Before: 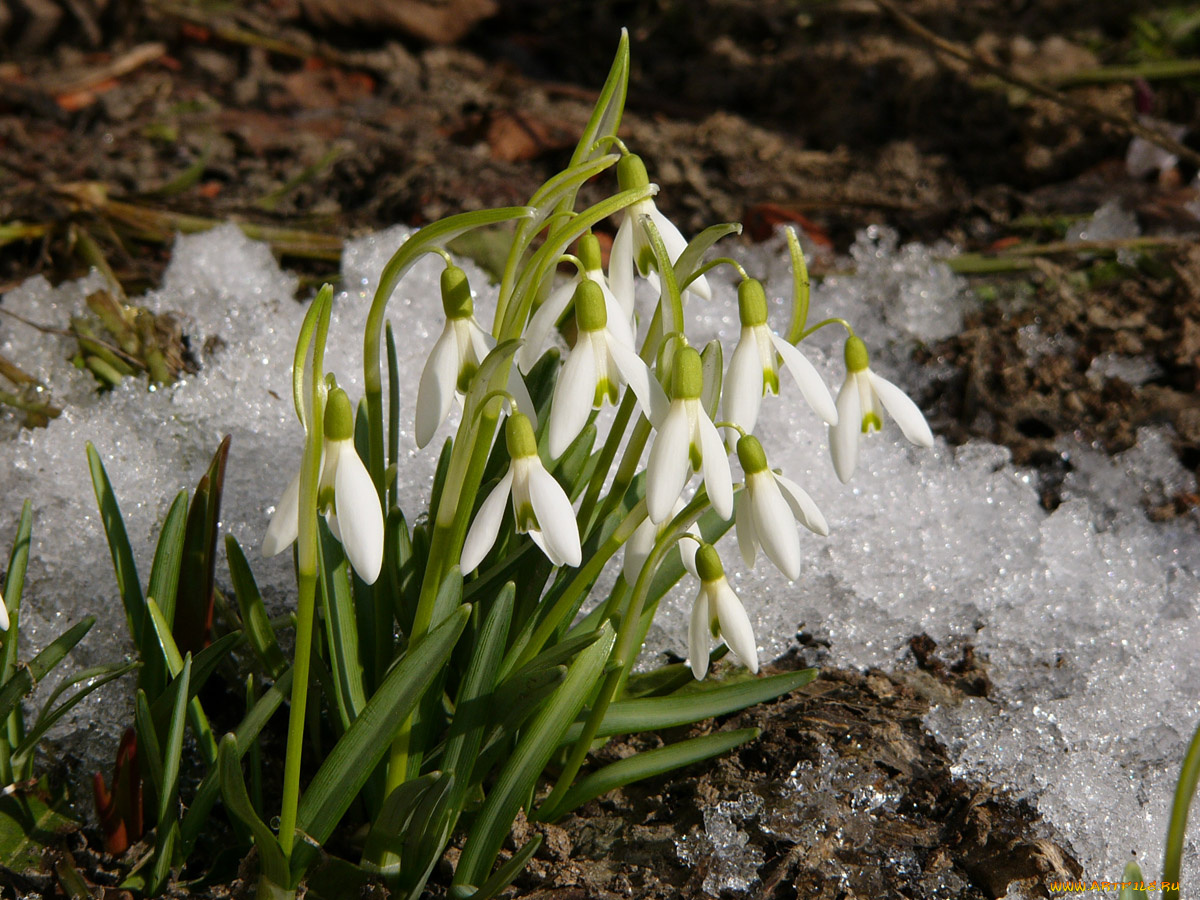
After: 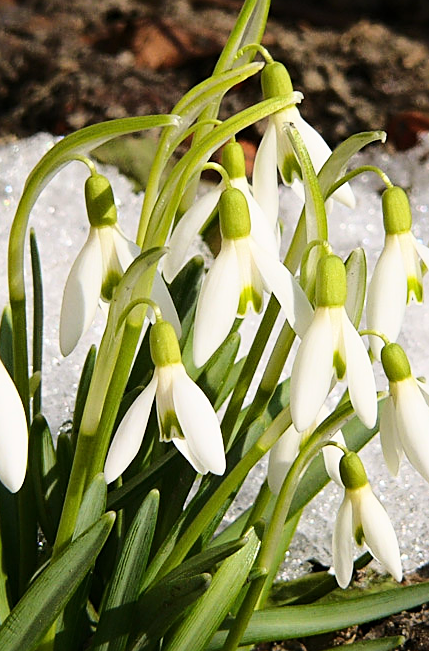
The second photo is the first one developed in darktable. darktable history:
base curve: curves: ch0 [(0, 0) (0.028, 0.03) (0.121, 0.232) (0.46, 0.748) (0.859, 0.968) (1, 1)]
sharpen: on, module defaults
crop and rotate: left 29.741%, top 10.285%, right 34.495%, bottom 17.302%
